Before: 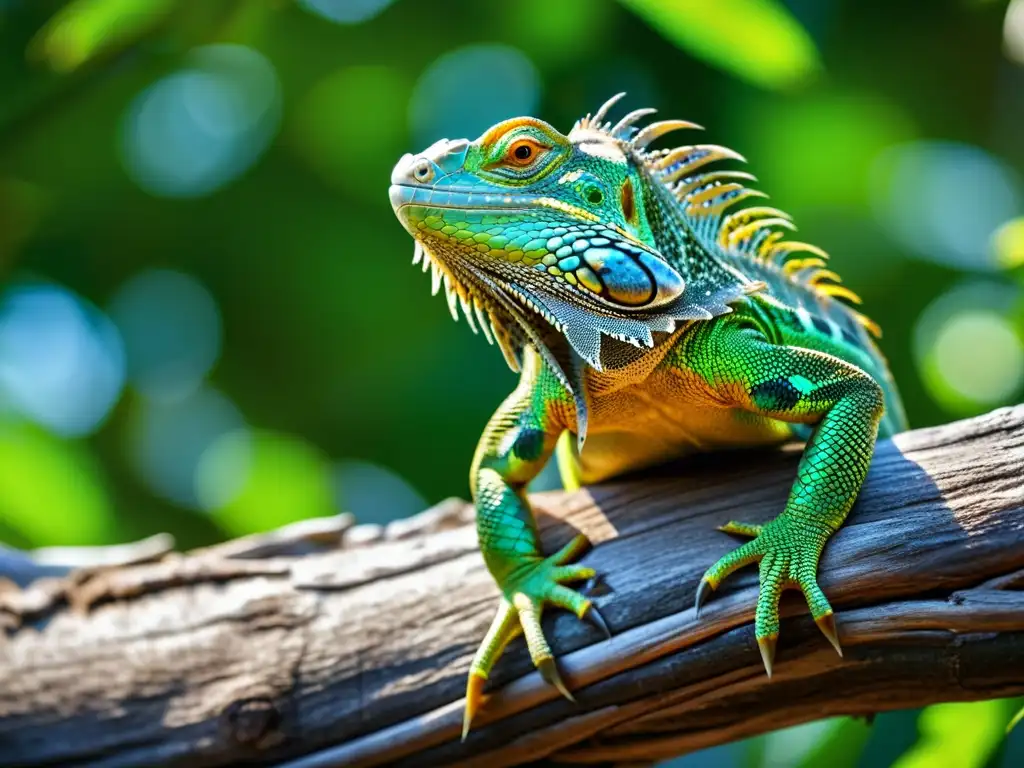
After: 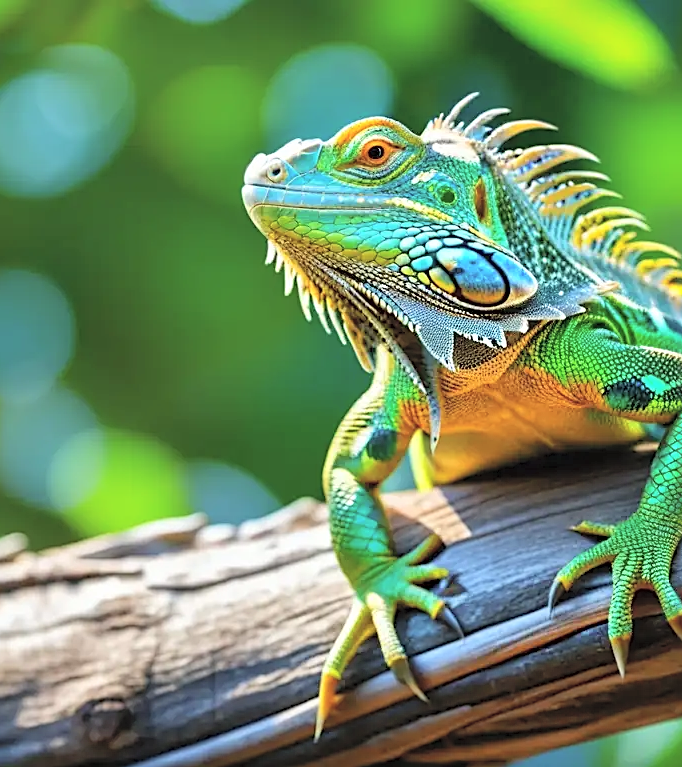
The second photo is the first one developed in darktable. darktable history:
contrast brightness saturation: brightness 0.283
sharpen: on, module defaults
crop and rotate: left 14.393%, right 18.959%
